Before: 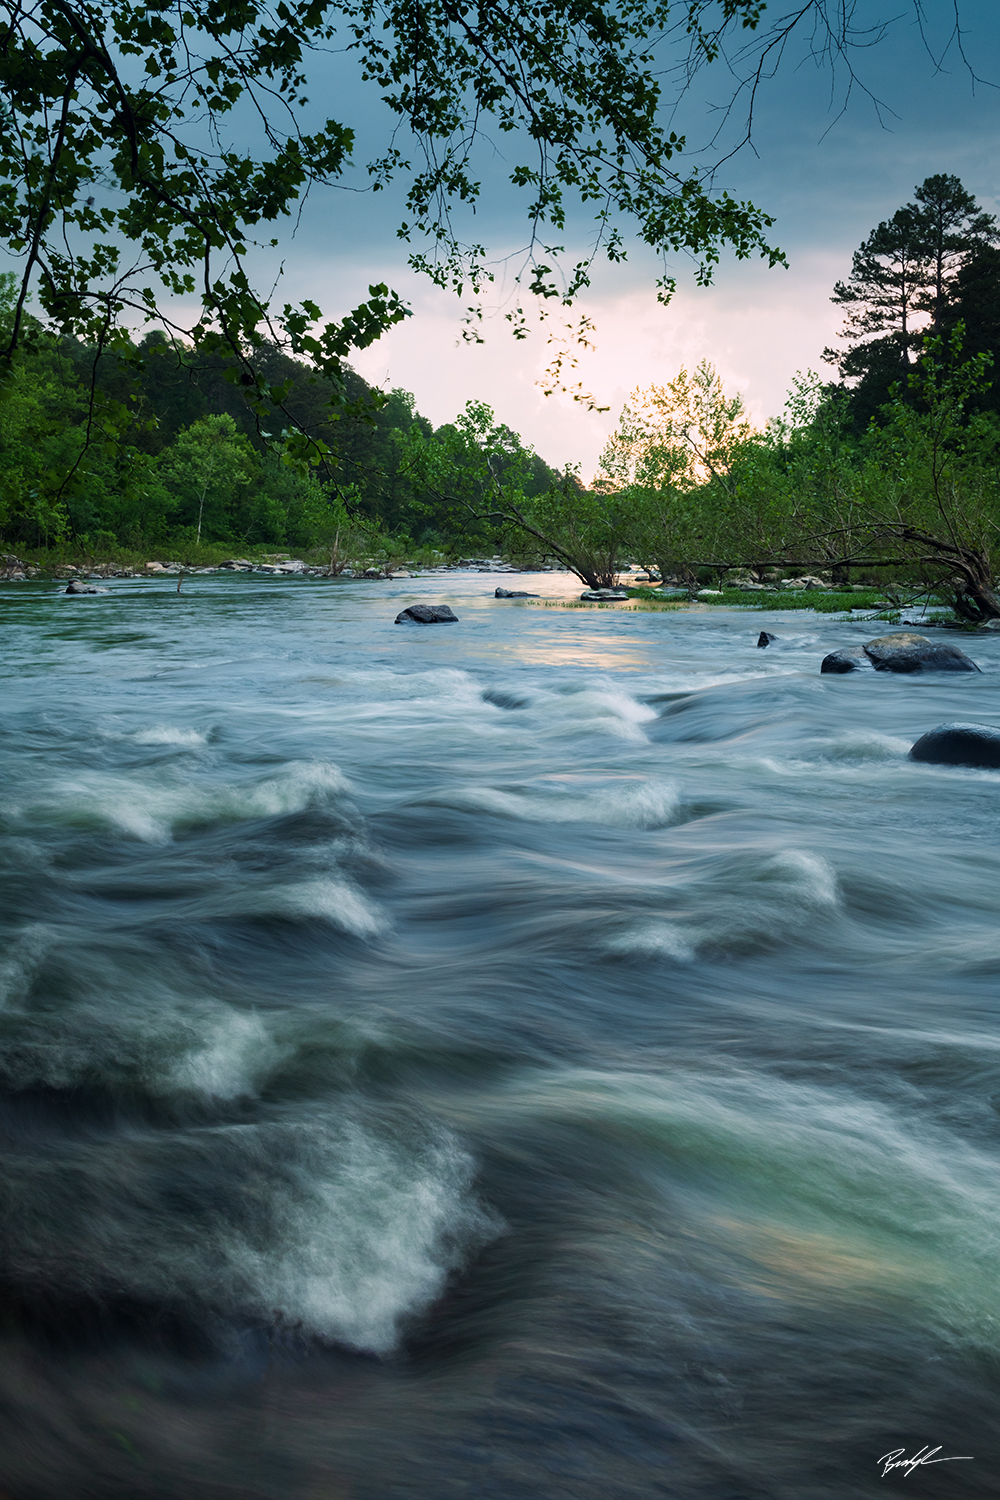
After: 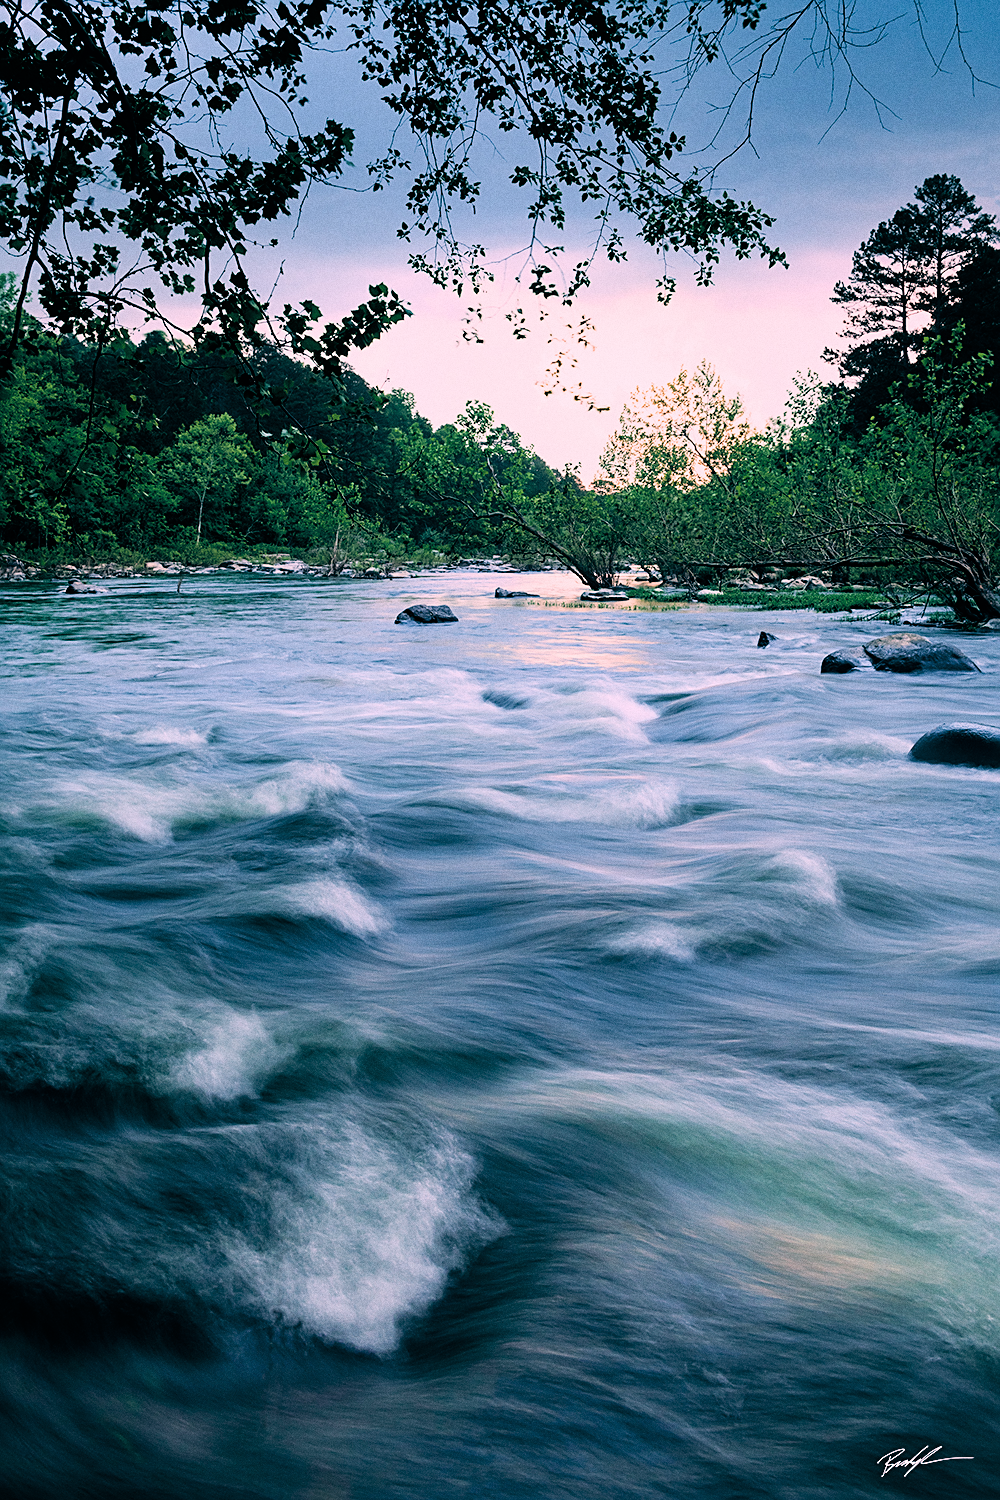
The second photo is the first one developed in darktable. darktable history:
color balance: lift [1.006, 0.985, 1.002, 1.015], gamma [1, 0.953, 1.008, 1.047], gain [1.076, 1.13, 1.004, 0.87]
white balance: red 1.042, blue 1.17
exposure: black level correction 0.005, exposure 0.417 EV, compensate highlight preservation false
sharpen: on, module defaults
grain: coarseness 0.09 ISO
filmic rgb: black relative exposure -3.31 EV, white relative exposure 3.45 EV, hardness 2.36, contrast 1.103
